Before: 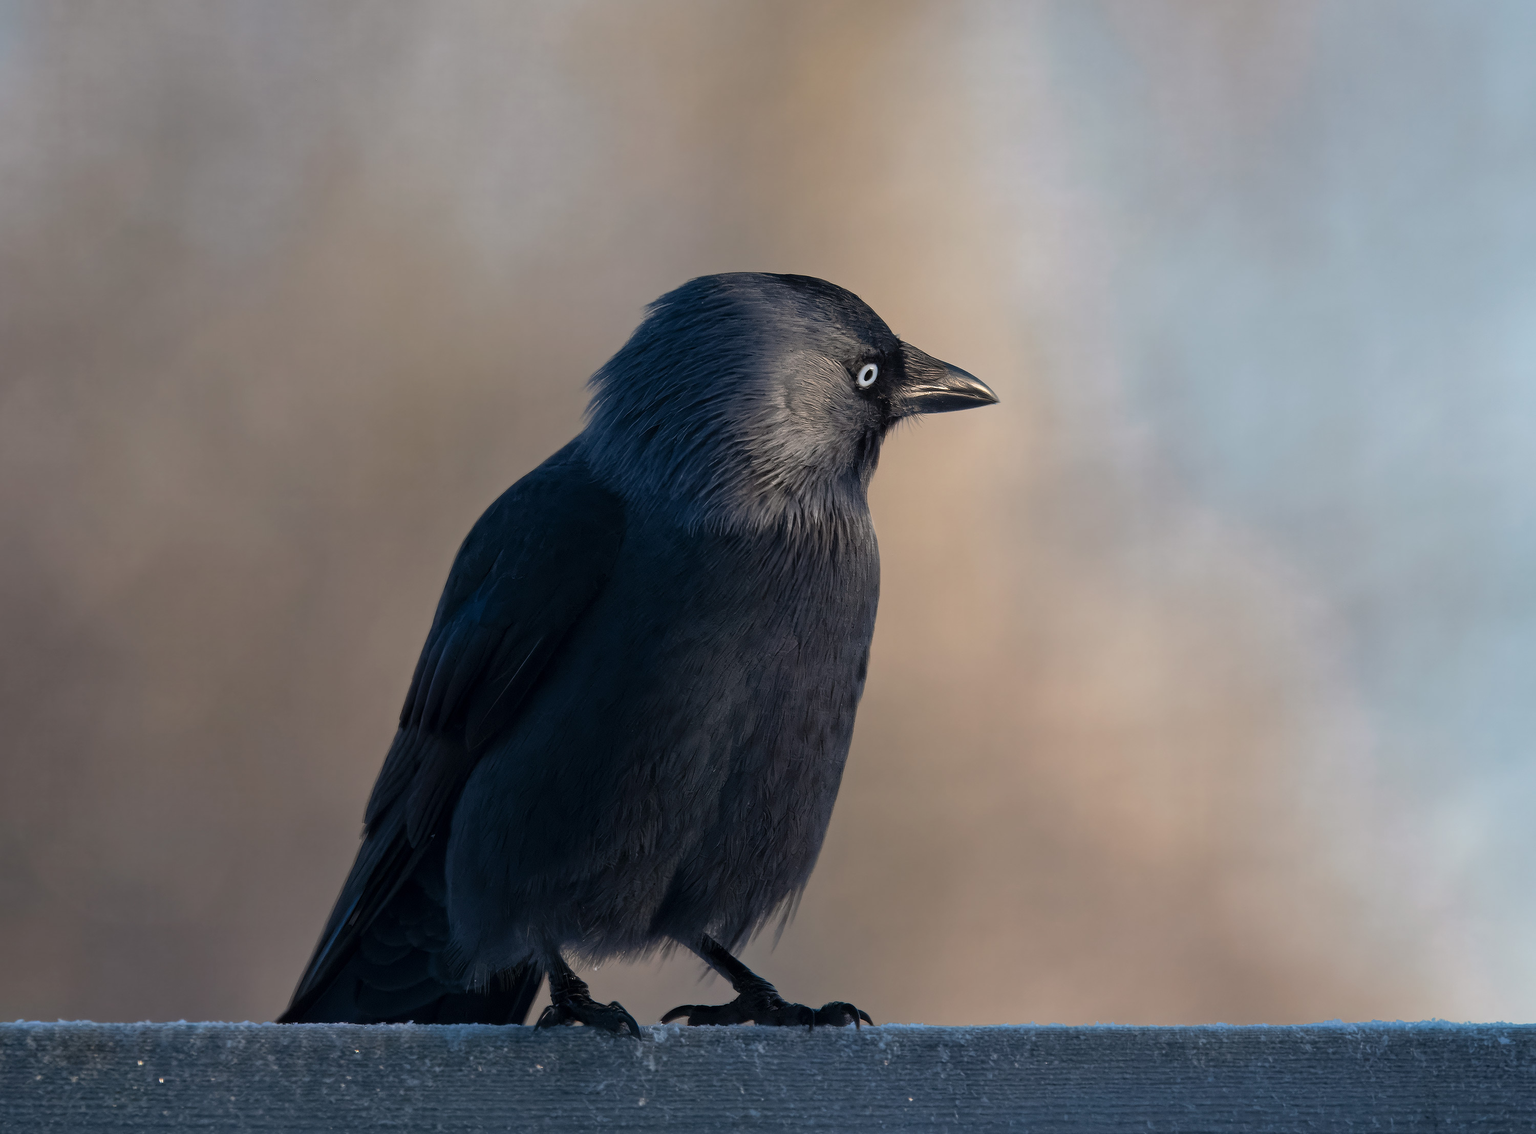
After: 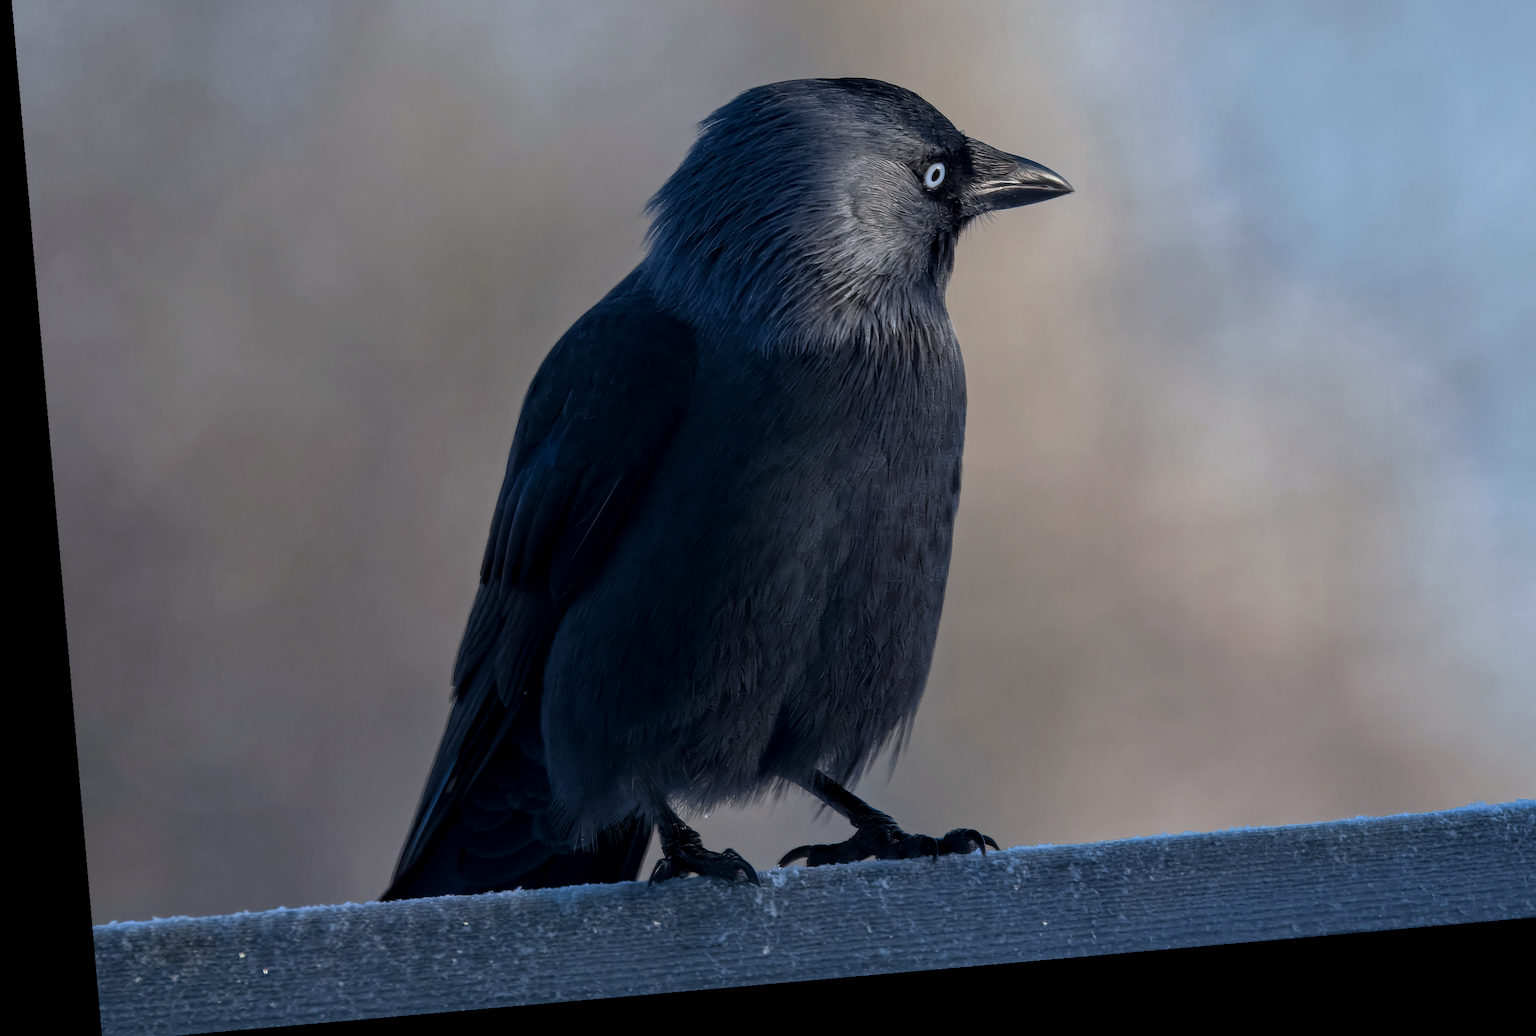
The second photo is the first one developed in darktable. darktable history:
white balance: red 0.924, blue 1.095
rotate and perspective: rotation -4.98°, automatic cropping off
crop: top 20.916%, right 9.437%, bottom 0.316%
shadows and highlights: shadows -20, white point adjustment -2, highlights -35
local contrast: on, module defaults
